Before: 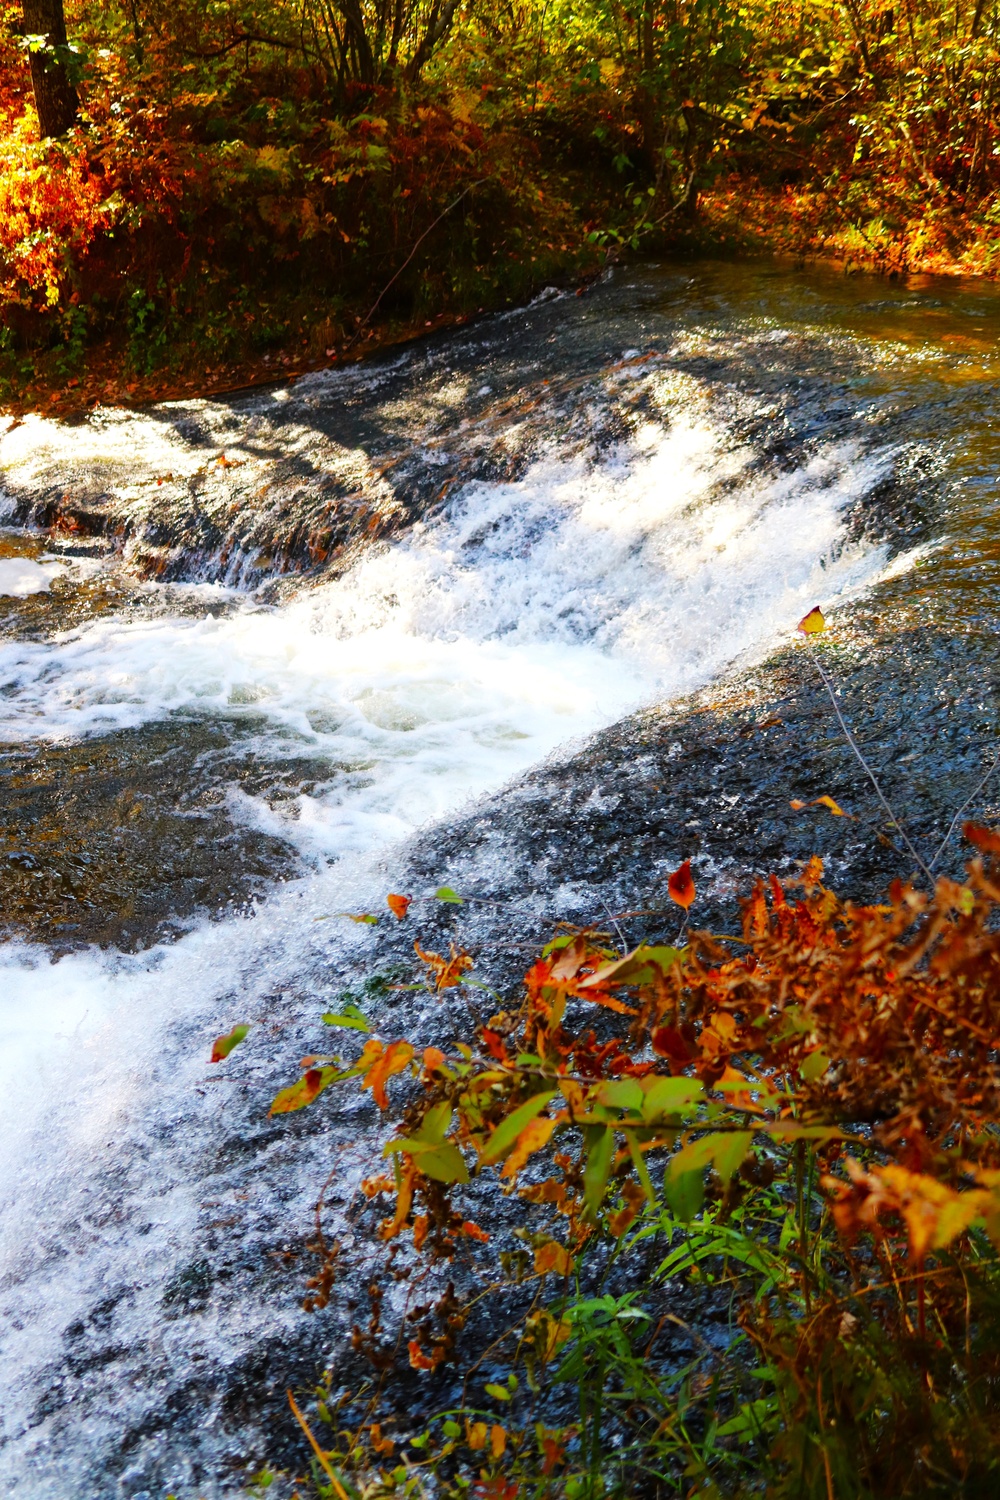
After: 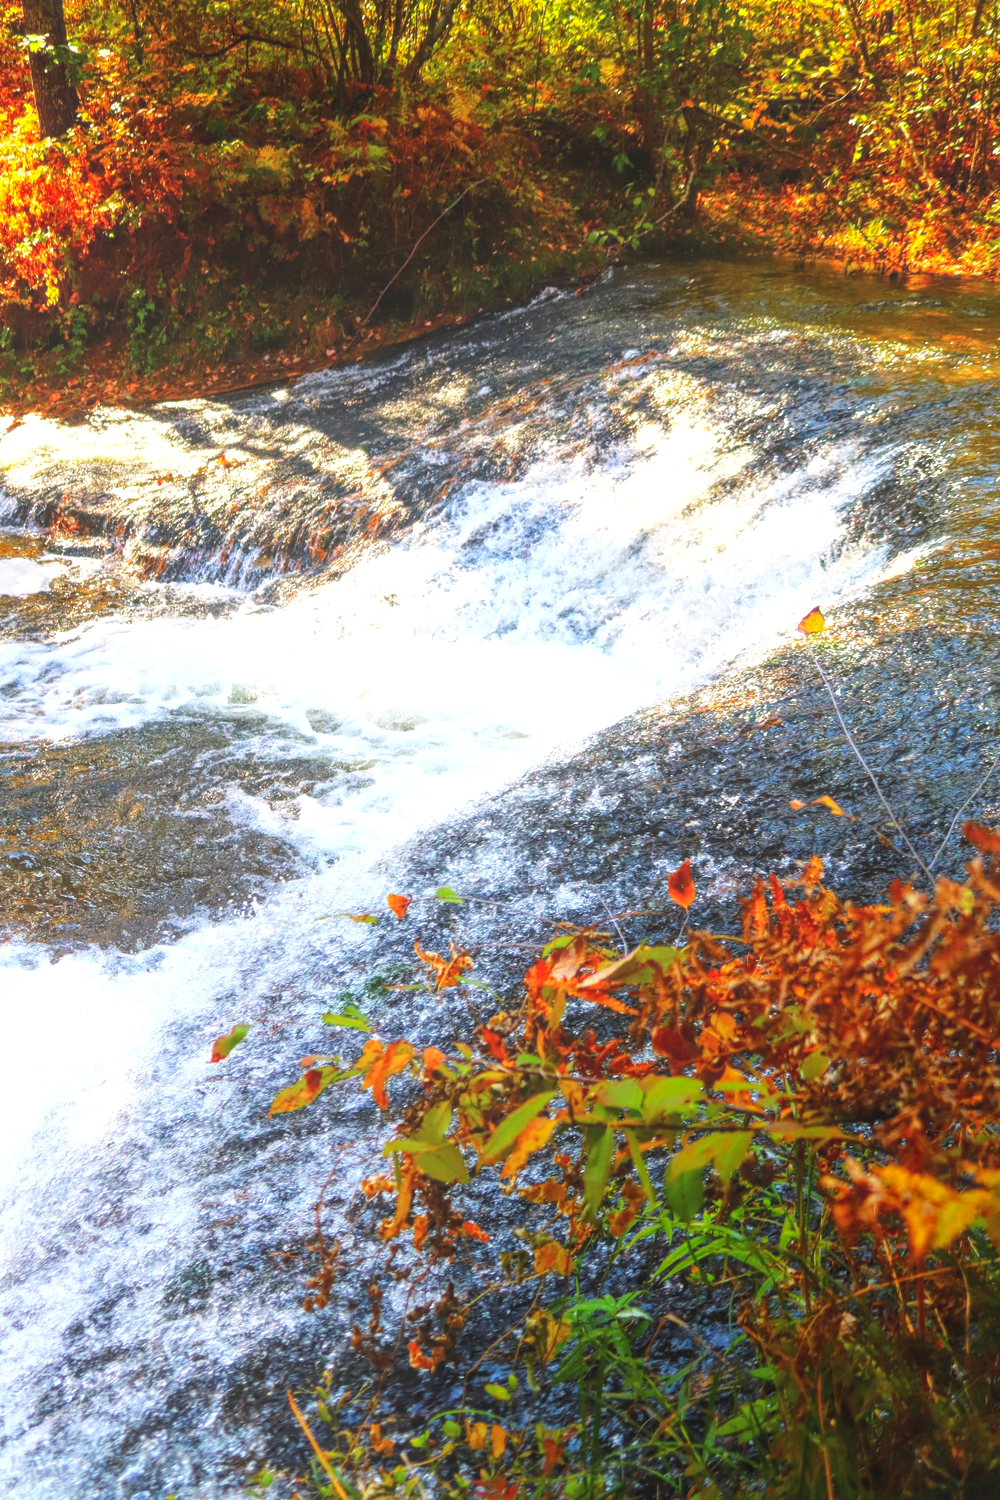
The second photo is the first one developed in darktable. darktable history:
local contrast: highlights 72%, shadows 20%, midtone range 0.19
exposure: black level correction -0.002, exposure 0.533 EV, compensate highlight preservation false
